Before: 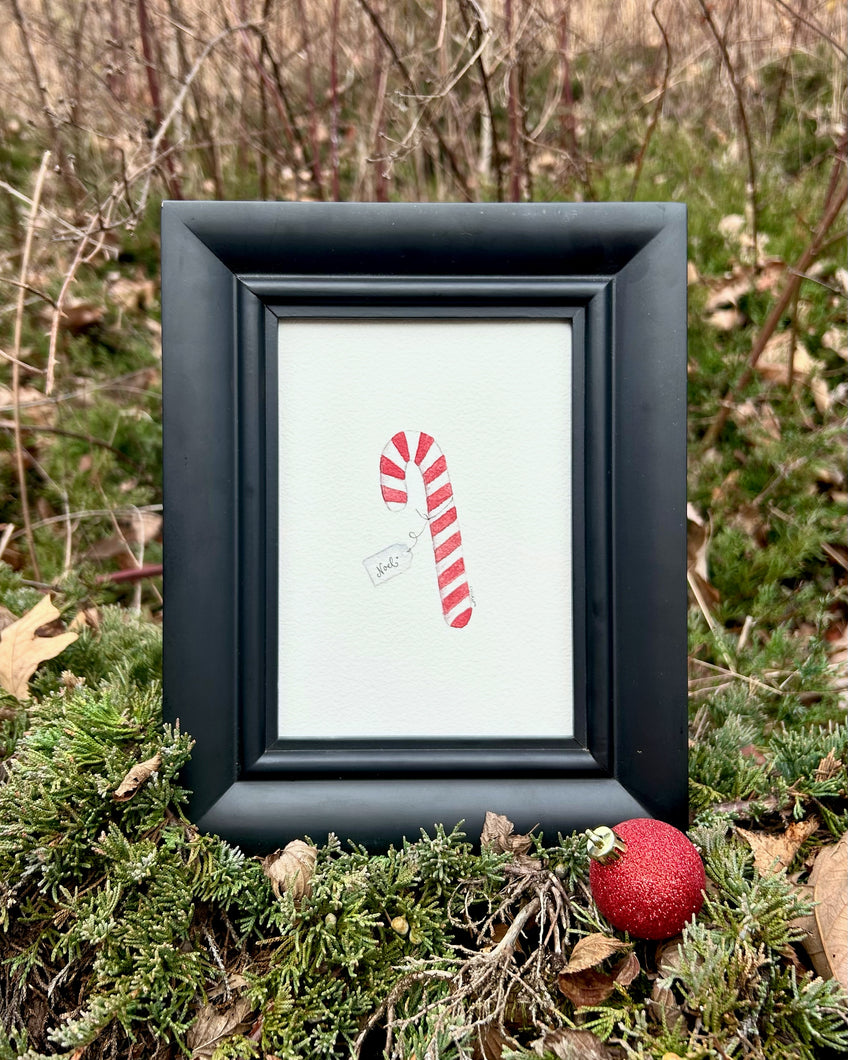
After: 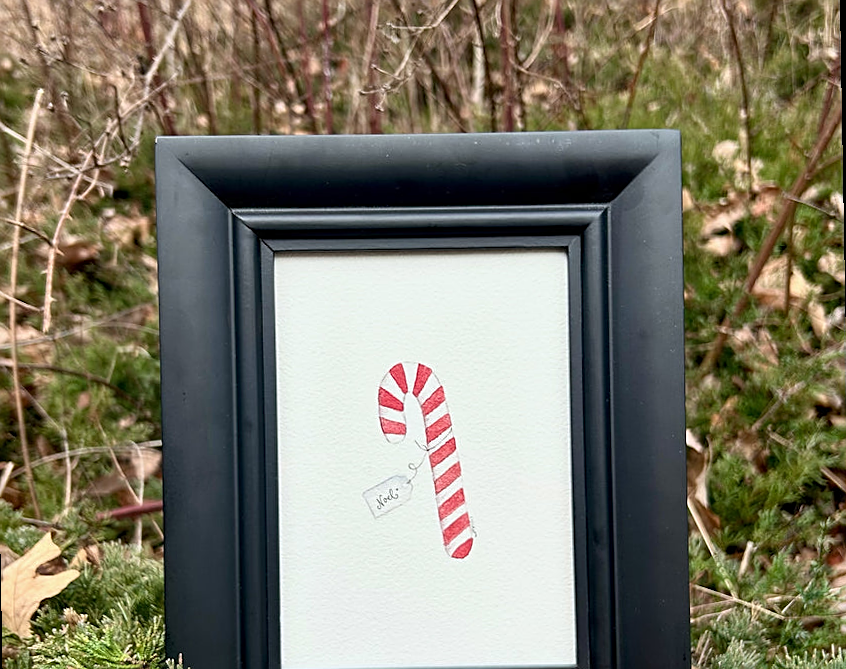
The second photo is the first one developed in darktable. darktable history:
crop and rotate: top 4.848%, bottom 29.503%
rotate and perspective: rotation -1°, crop left 0.011, crop right 0.989, crop top 0.025, crop bottom 0.975
sharpen: on, module defaults
